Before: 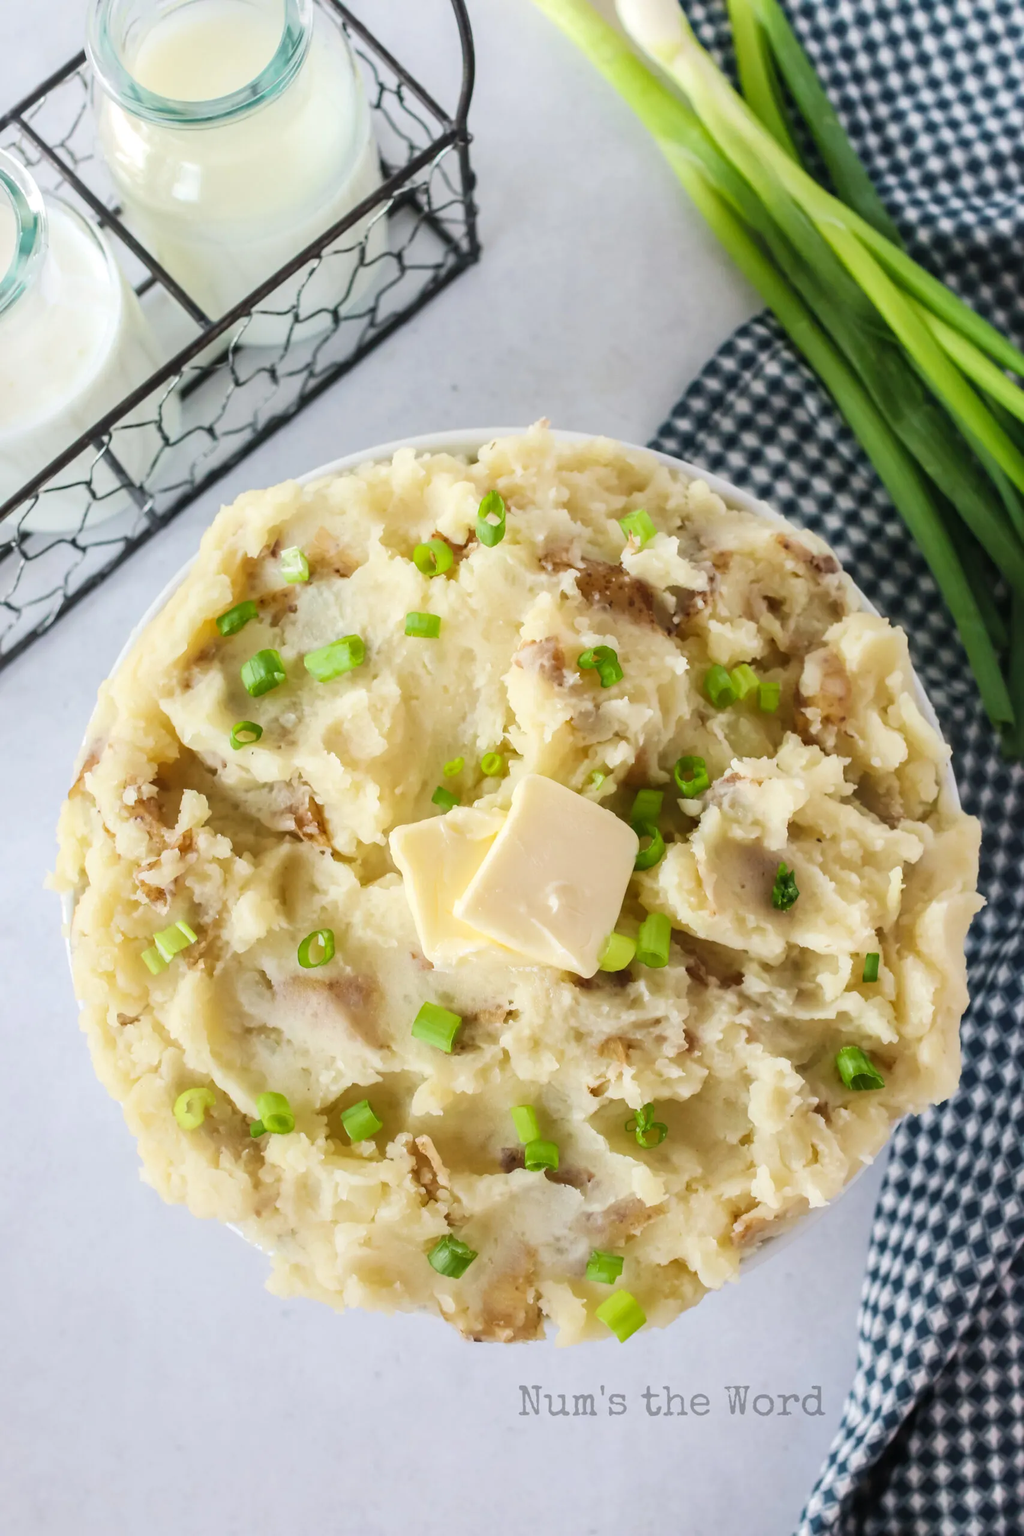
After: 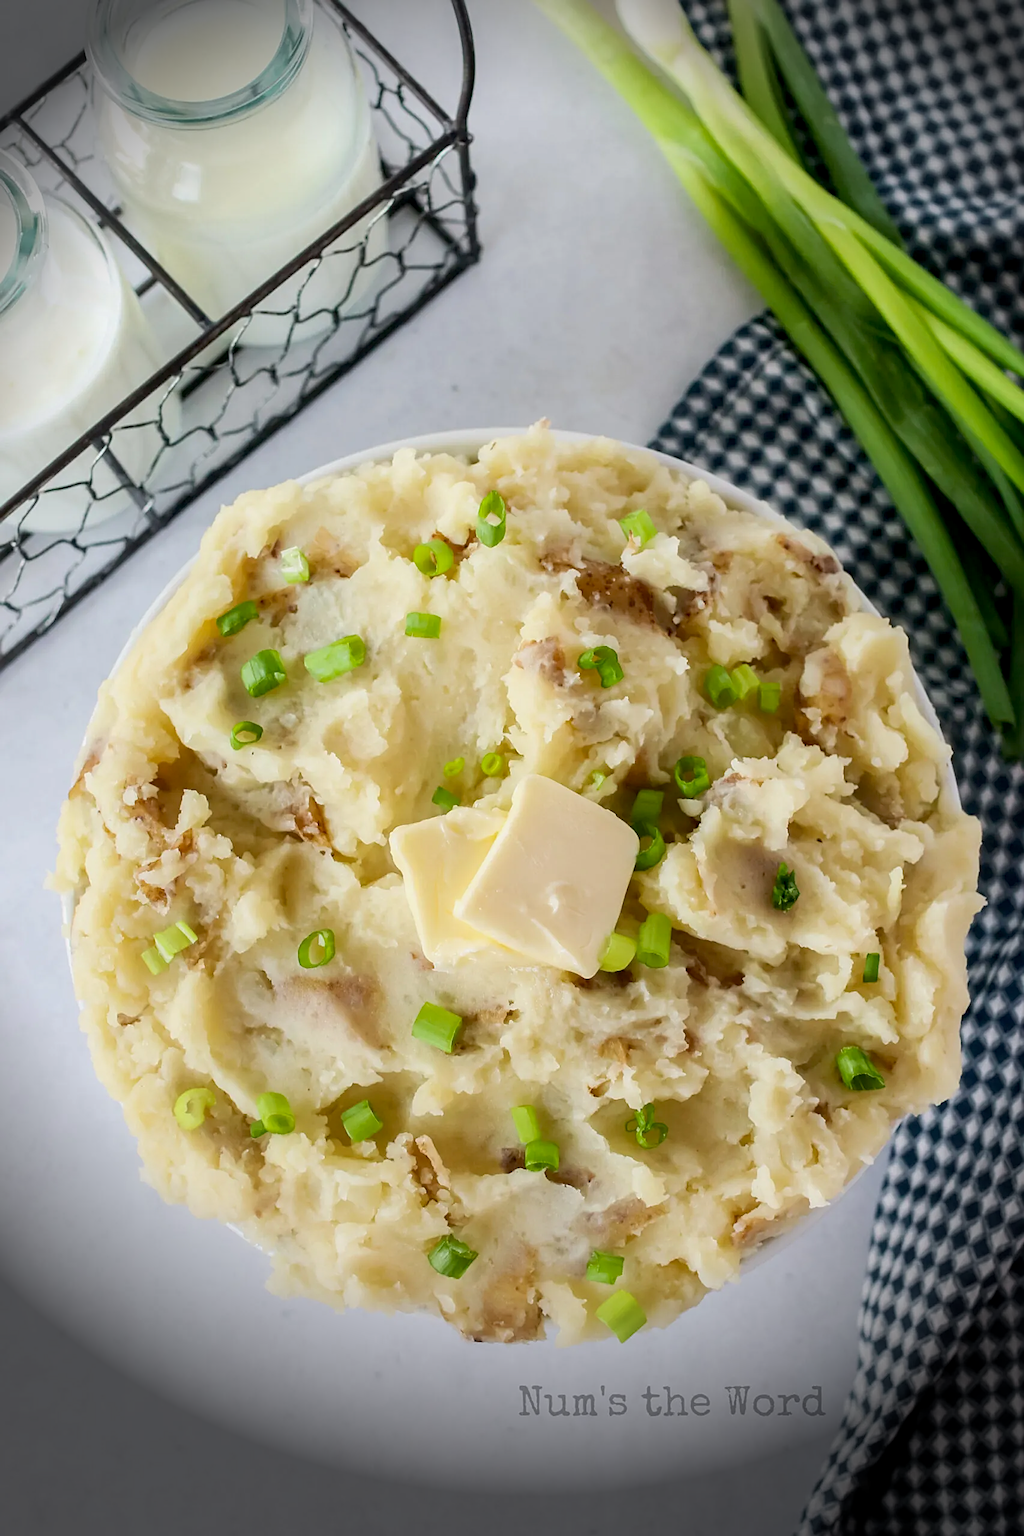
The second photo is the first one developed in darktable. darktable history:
exposure: black level correction 0.009, exposure -0.159 EV, compensate highlight preservation false
vignetting: fall-off start 76.42%, fall-off radius 27.36%, brightness -0.872, center (0.037, -0.09), width/height ratio 0.971
sharpen: on, module defaults
